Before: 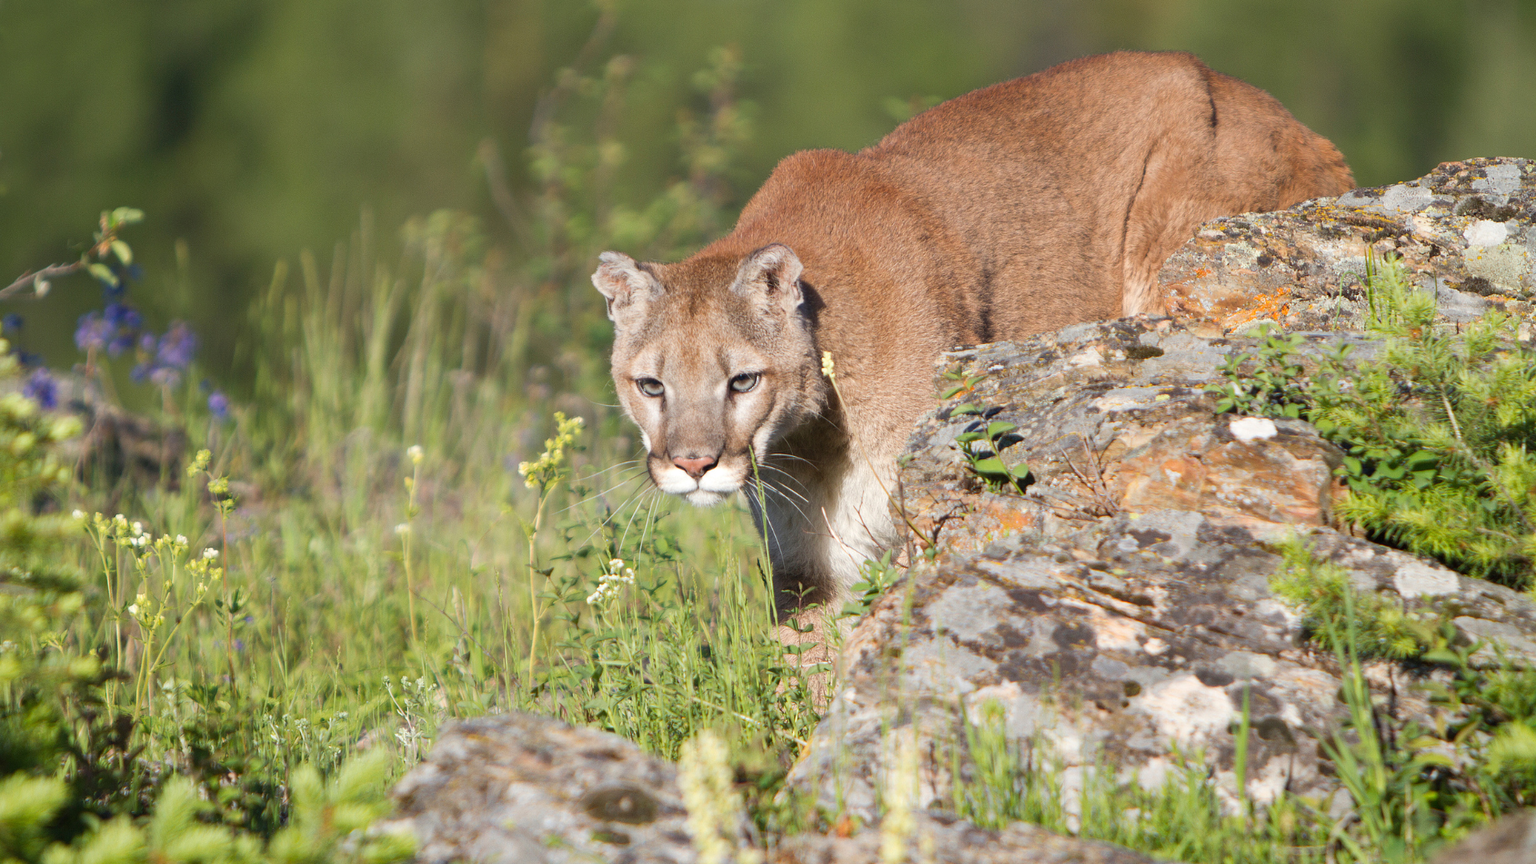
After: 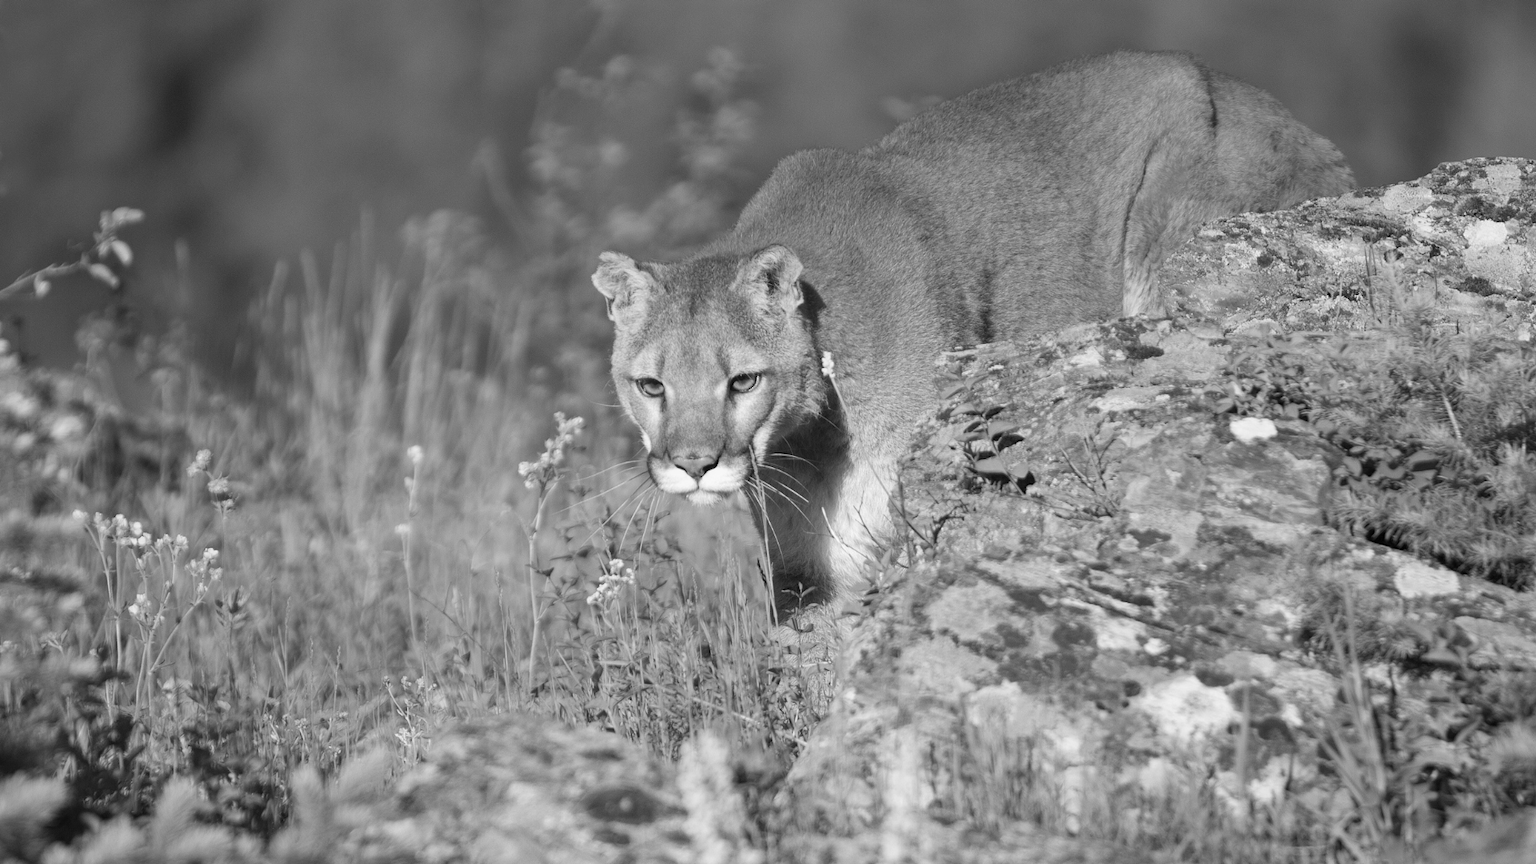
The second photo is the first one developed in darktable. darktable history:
monochrome: a -11.7, b 1.62, size 0.5, highlights 0.38
white balance: red 1.009, blue 0.985
